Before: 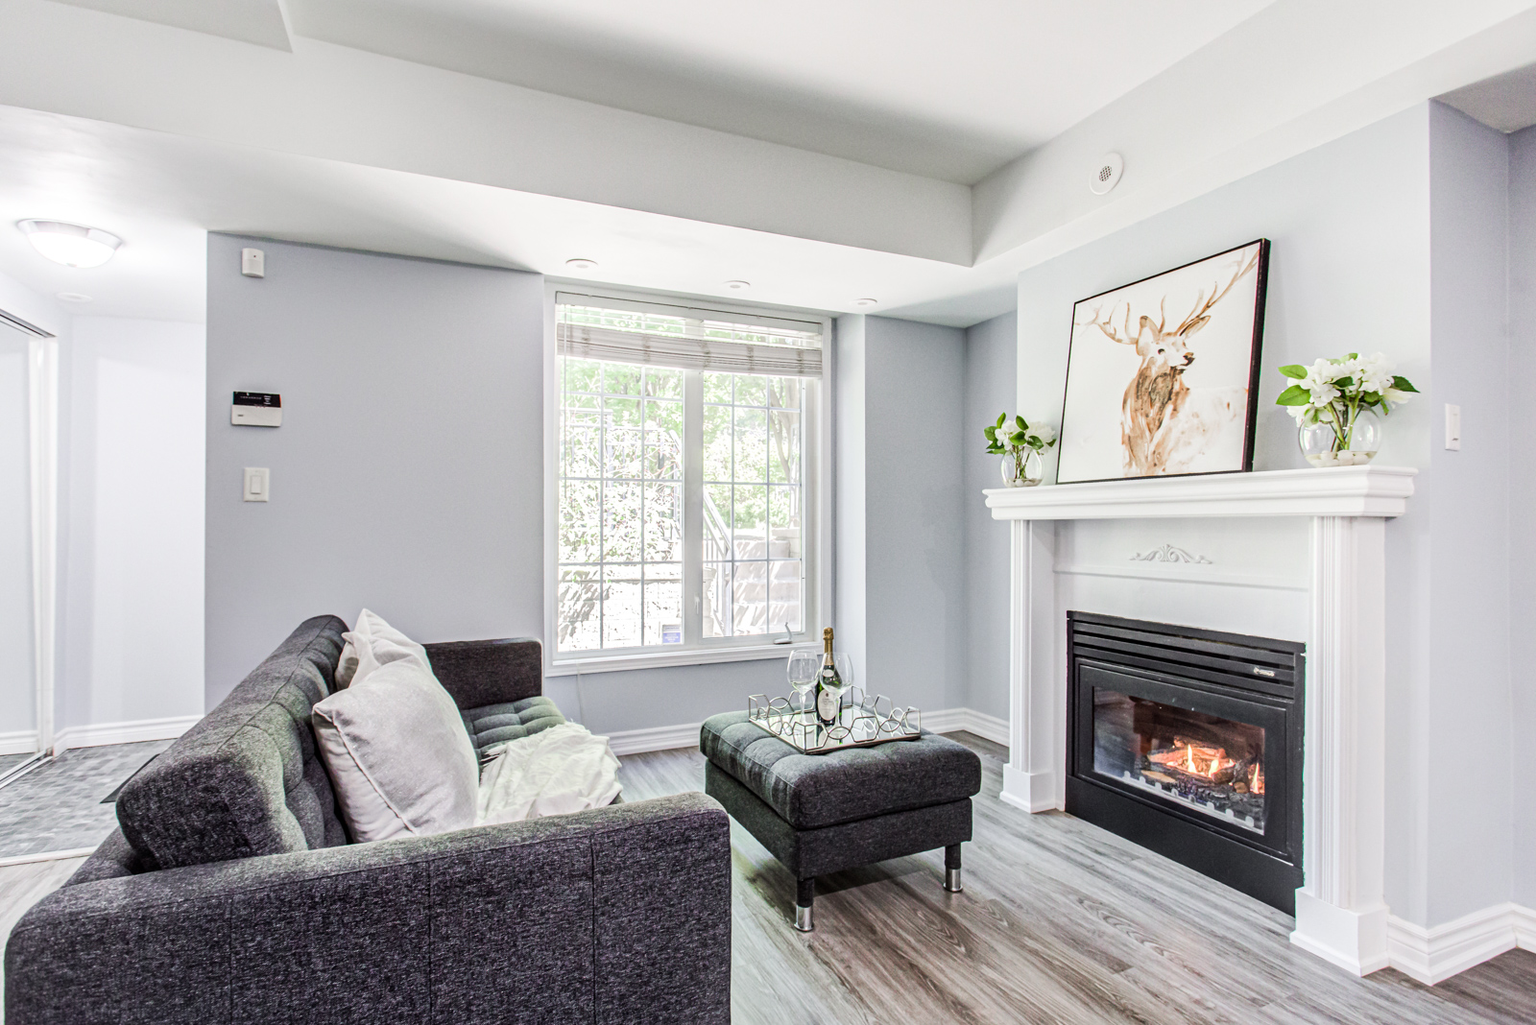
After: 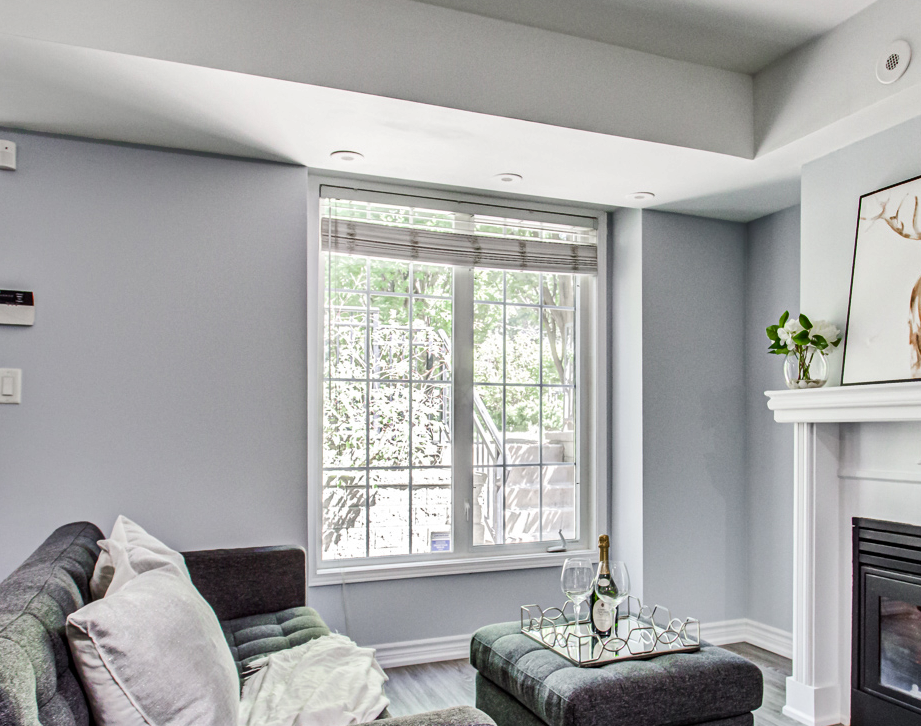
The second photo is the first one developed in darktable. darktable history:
shadows and highlights: radius 106.76, shadows 23.65, highlights -58.91, low approximation 0.01, soften with gaussian
crop: left 16.249%, top 11.205%, right 26.173%, bottom 20.727%
